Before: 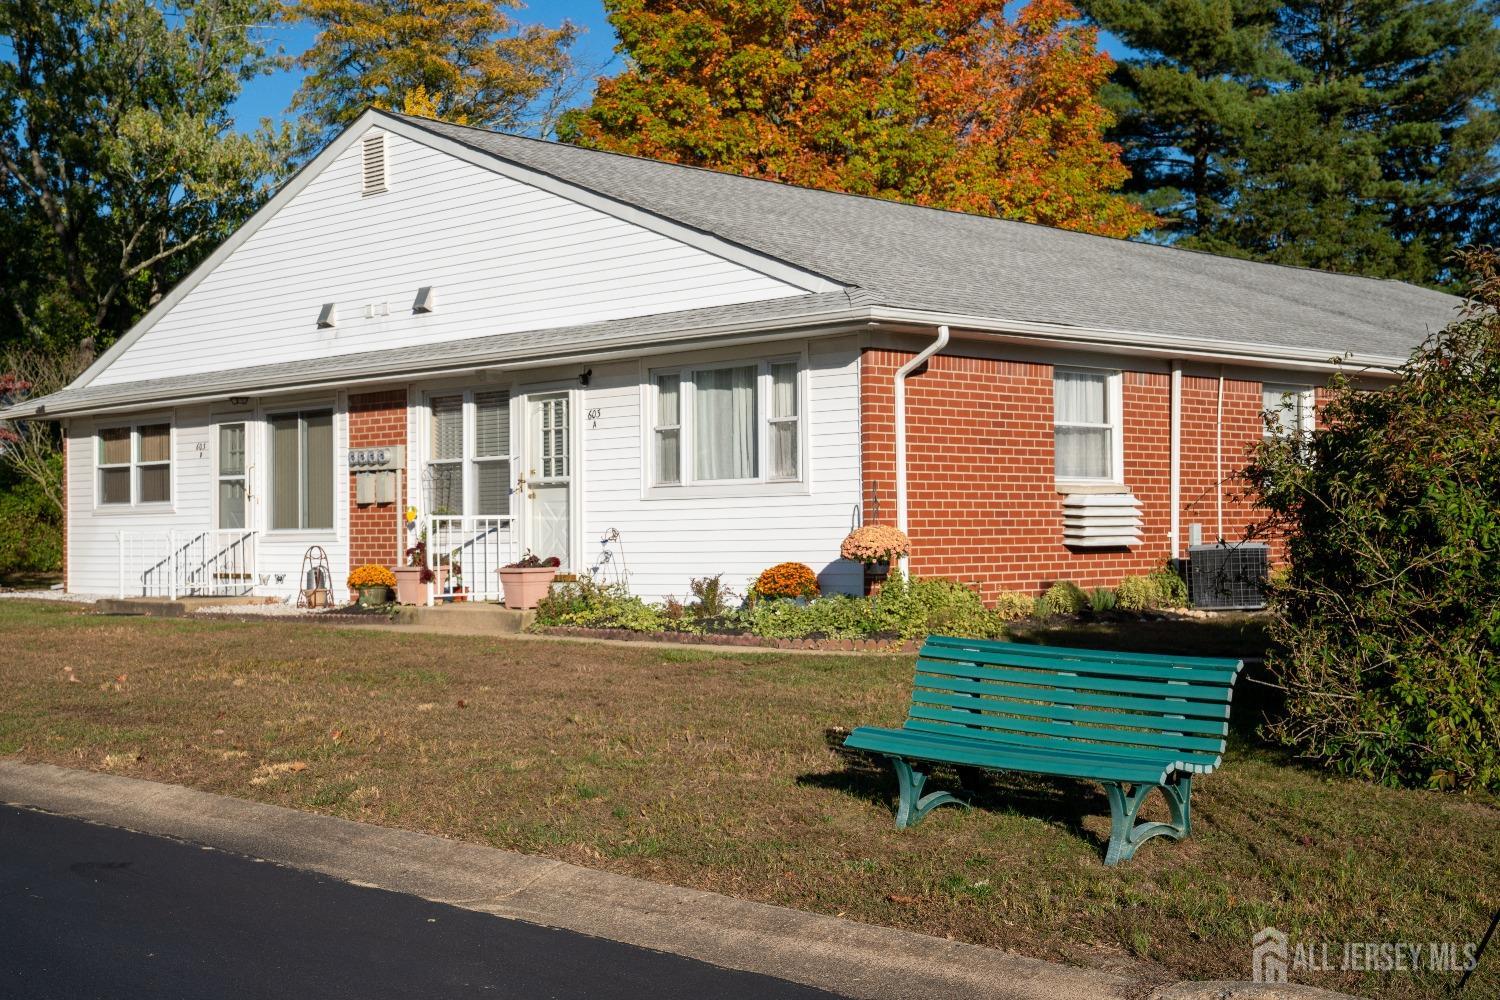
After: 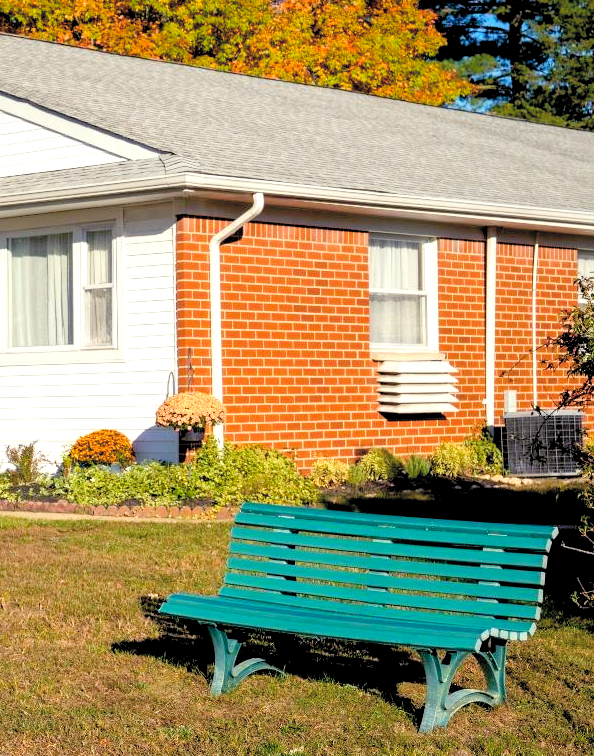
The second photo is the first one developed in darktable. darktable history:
crop: left 45.721%, top 13.393%, right 14.118%, bottom 10.01%
contrast brightness saturation: brightness 0.28
color balance rgb: shadows lift › luminance -21.66%, shadows lift › chroma 6.57%, shadows lift › hue 270°, power › chroma 0.68%, power › hue 60°, highlights gain › luminance 6.08%, highlights gain › chroma 1.33%, highlights gain › hue 90°, global offset › luminance -0.87%, perceptual saturation grading › global saturation 26.86%, perceptual saturation grading › highlights -28.39%, perceptual saturation grading › mid-tones 15.22%, perceptual saturation grading › shadows 33.98%, perceptual brilliance grading › highlights 10%, perceptual brilliance grading › mid-tones 5%
